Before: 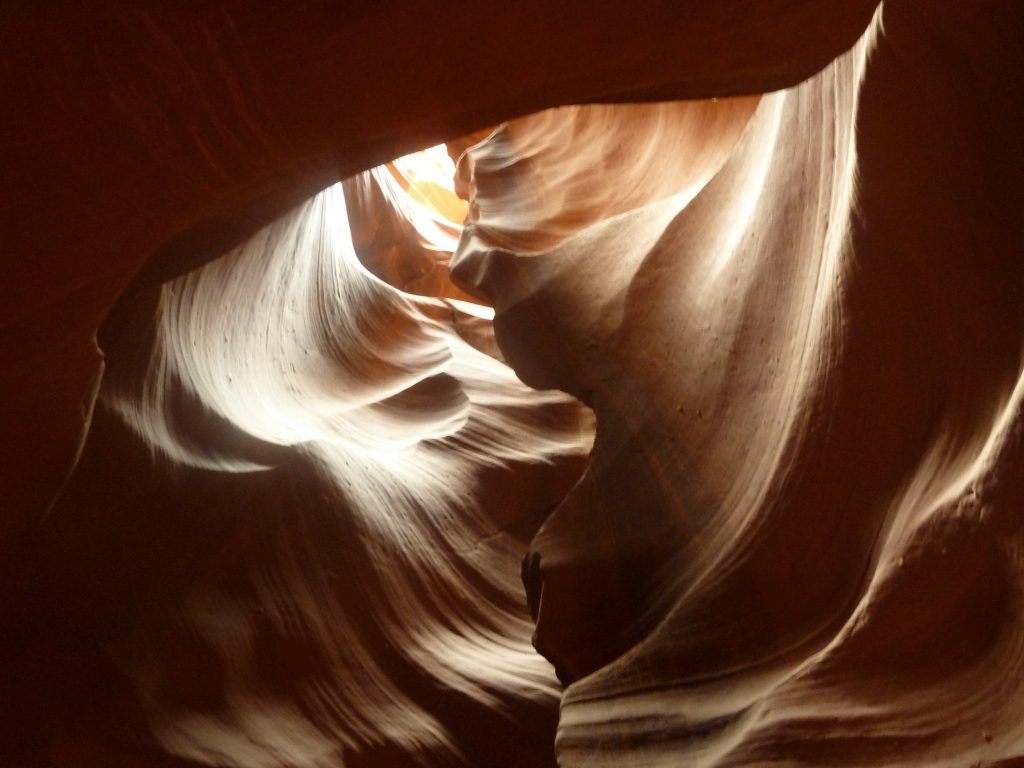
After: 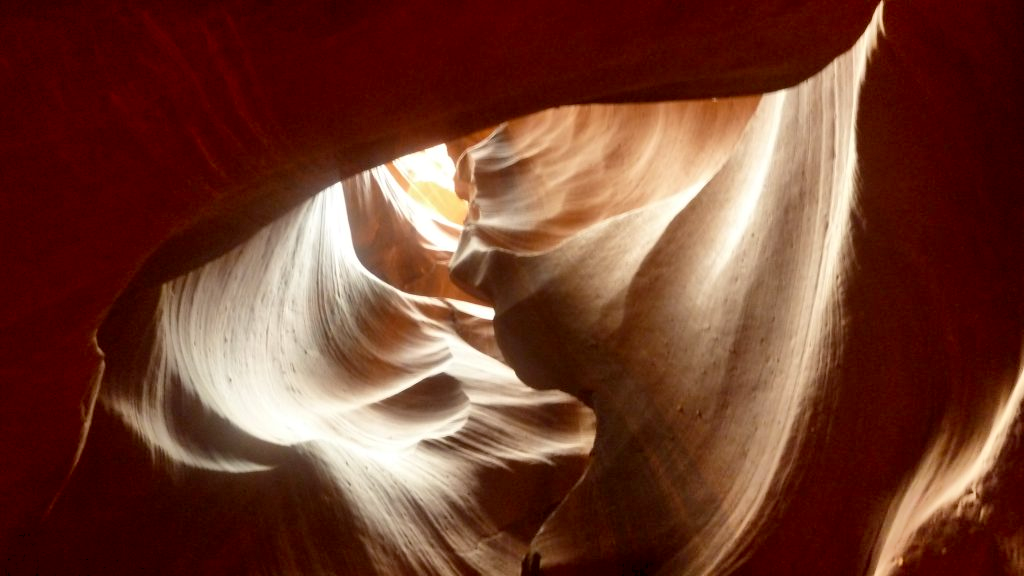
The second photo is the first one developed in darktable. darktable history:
crop: bottom 24.967%
exposure: black level correction 0.004, exposure 0.014 EV, compensate highlight preservation false
shadows and highlights: low approximation 0.01, soften with gaussian
